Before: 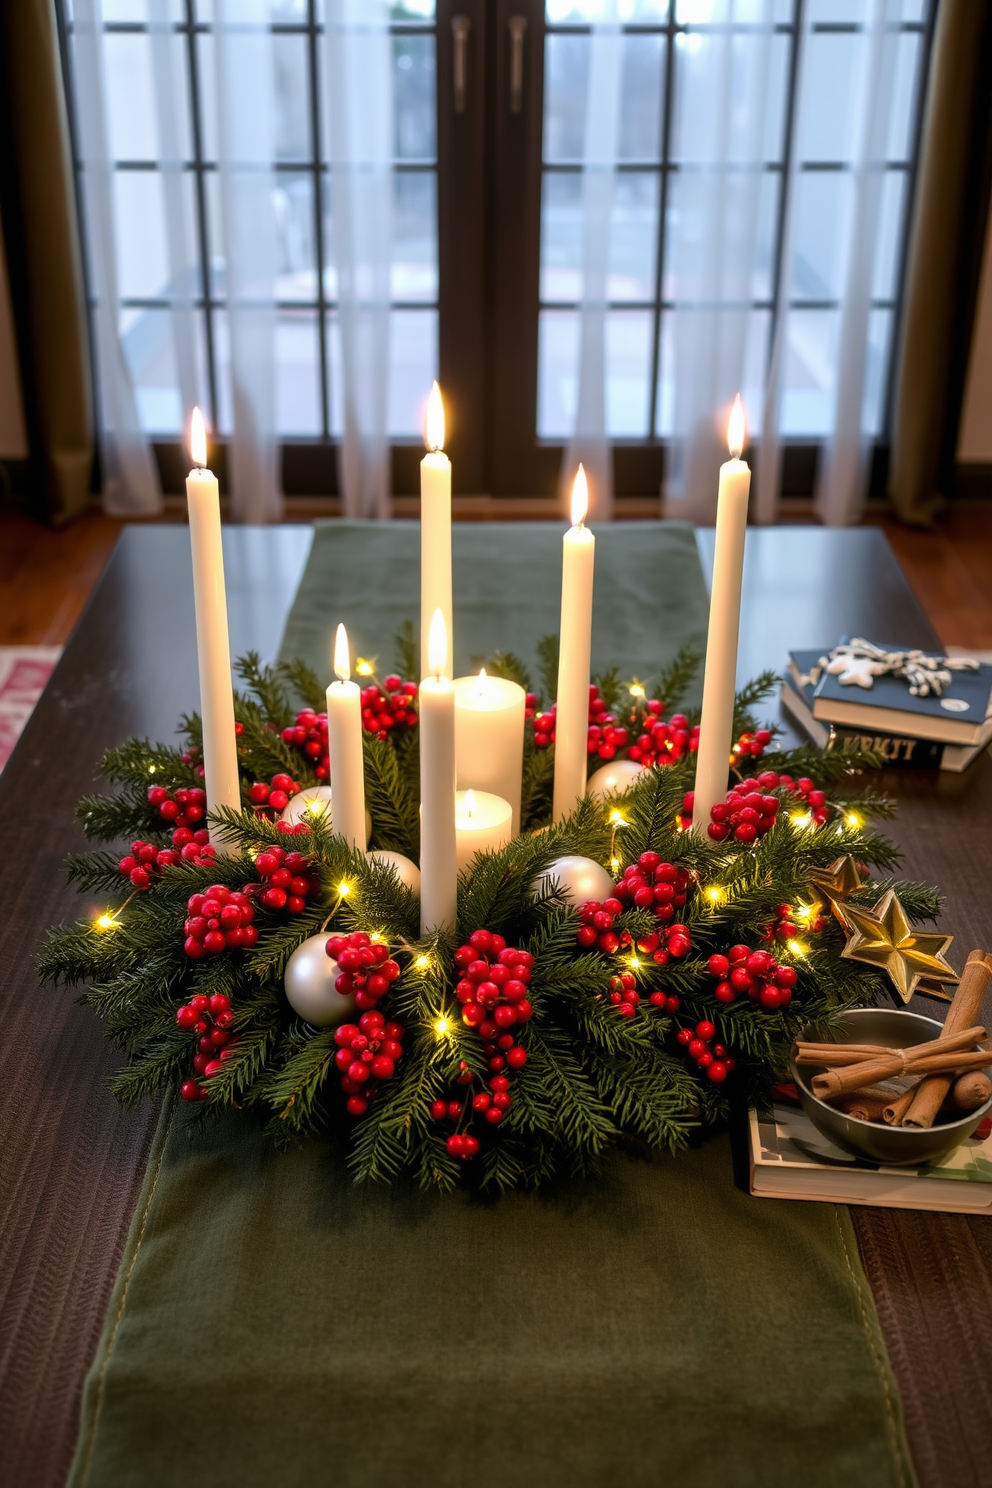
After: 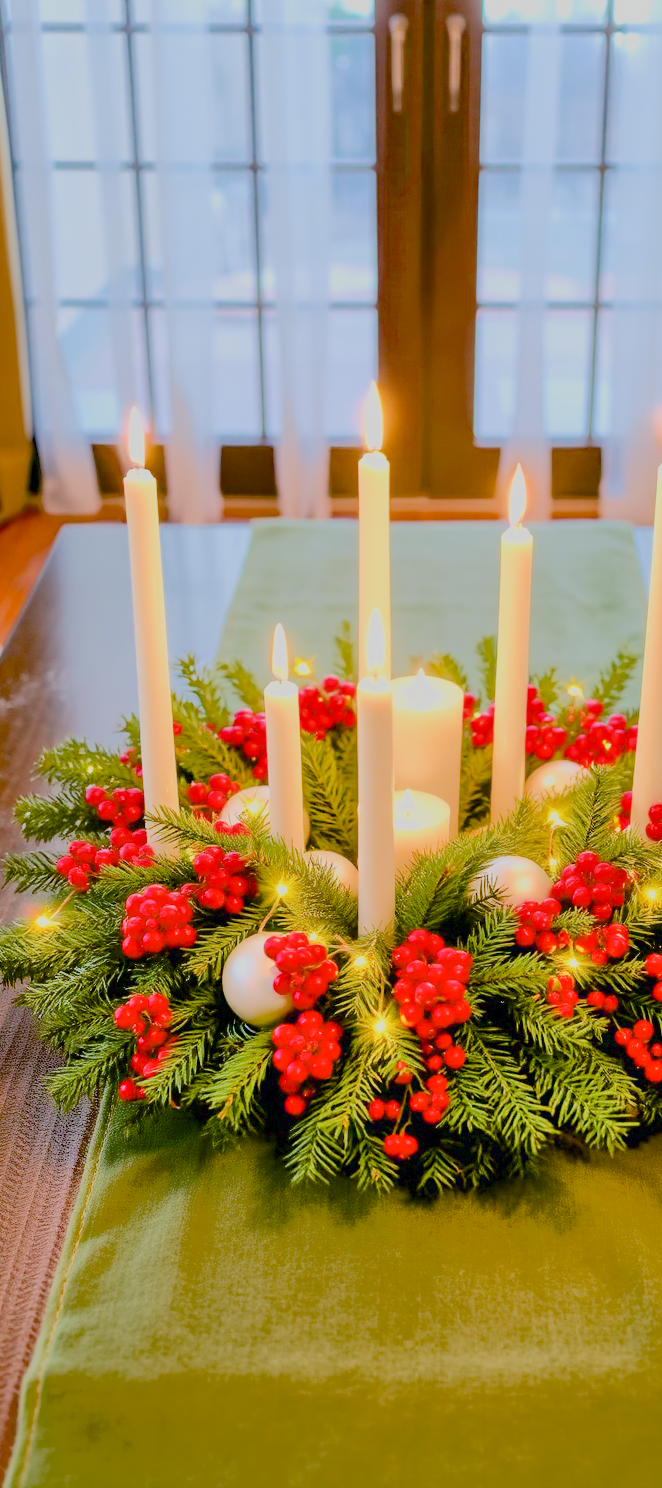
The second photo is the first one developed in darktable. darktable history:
exposure: black level correction 0.012, exposure 0.696 EV, compensate exposure bias true, compensate highlight preservation false
filmic rgb: black relative exposure -7.97 EV, white relative exposure 8.04 EV, threshold 5.94 EV, target black luminance 0%, hardness 2.51, latitude 76.02%, contrast 0.576, shadows ↔ highlights balance 0.01%, color science v4 (2020), iterations of high-quality reconstruction 10, enable highlight reconstruction true
shadows and highlights: radius 110.71, shadows 51.17, white point adjustment 8.99, highlights -3.5, soften with gaussian
tone equalizer: -8 EV 1.99 EV, -7 EV 1.96 EV, -6 EV 1.97 EV, -5 EV 1.97 EV, -4 EV 1.99 EV, -3 EV 1.47 EV, -2 EV 0.978 EV, -1 EV 0.493 EV, edges refinement/feathering 500, mask exposure compensation -1.57 EV, preserve details no
crop and rotate: left 6.308%, right 26.918%
